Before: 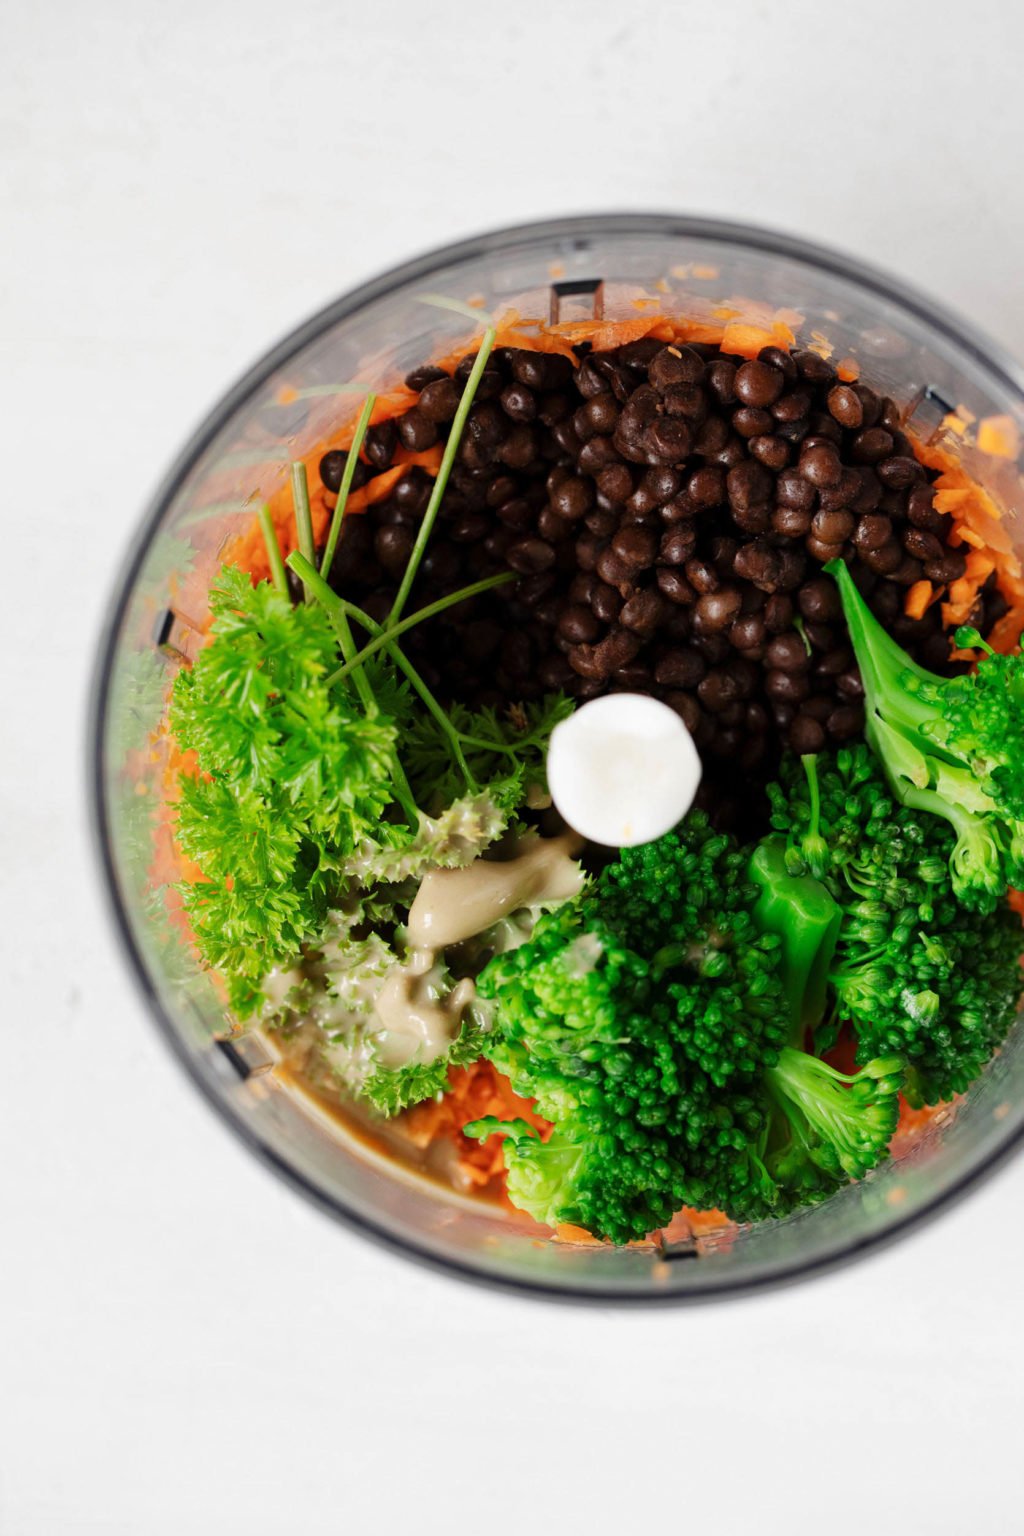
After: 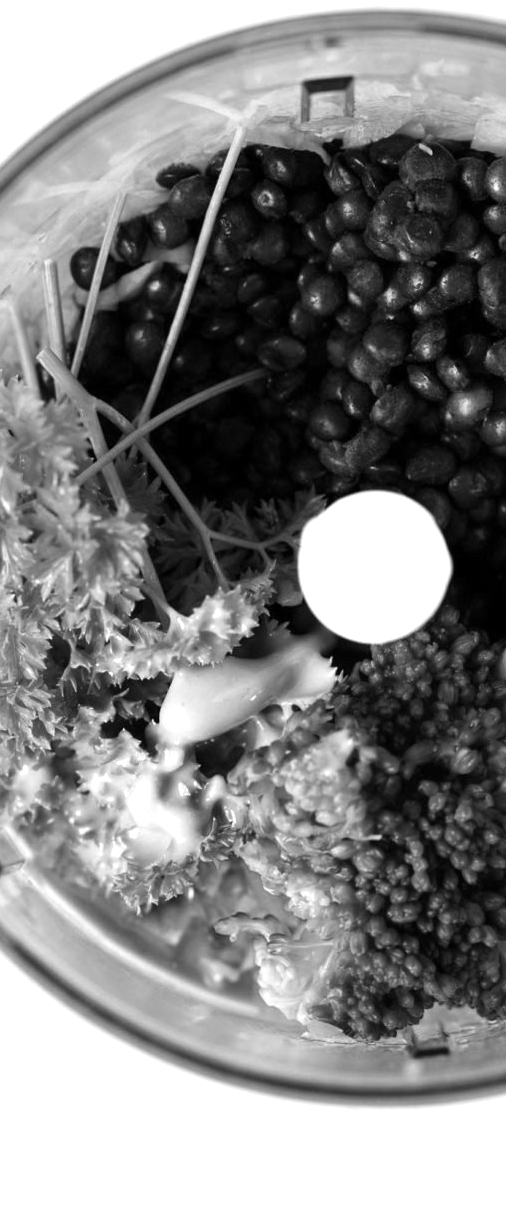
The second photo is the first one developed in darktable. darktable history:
color balance rgb: linear chroma grading › global chroma 42%, perceptual saturation grading › global saturation 42%, perceptual brilliance grading › global brilliance 25%, global vibrance 33%
crop and rotate: angle 0.02°, left 24.353%, top 13.219%, right 26.156%, bottom 8.224%
color calibration: output gray [0.22, 0.42, 0.37, 0], gray › normalize channels true, illuminant same as pipeline (D50), adaptation XYZ, x 0.346, y 0.359, gamut compression 0
